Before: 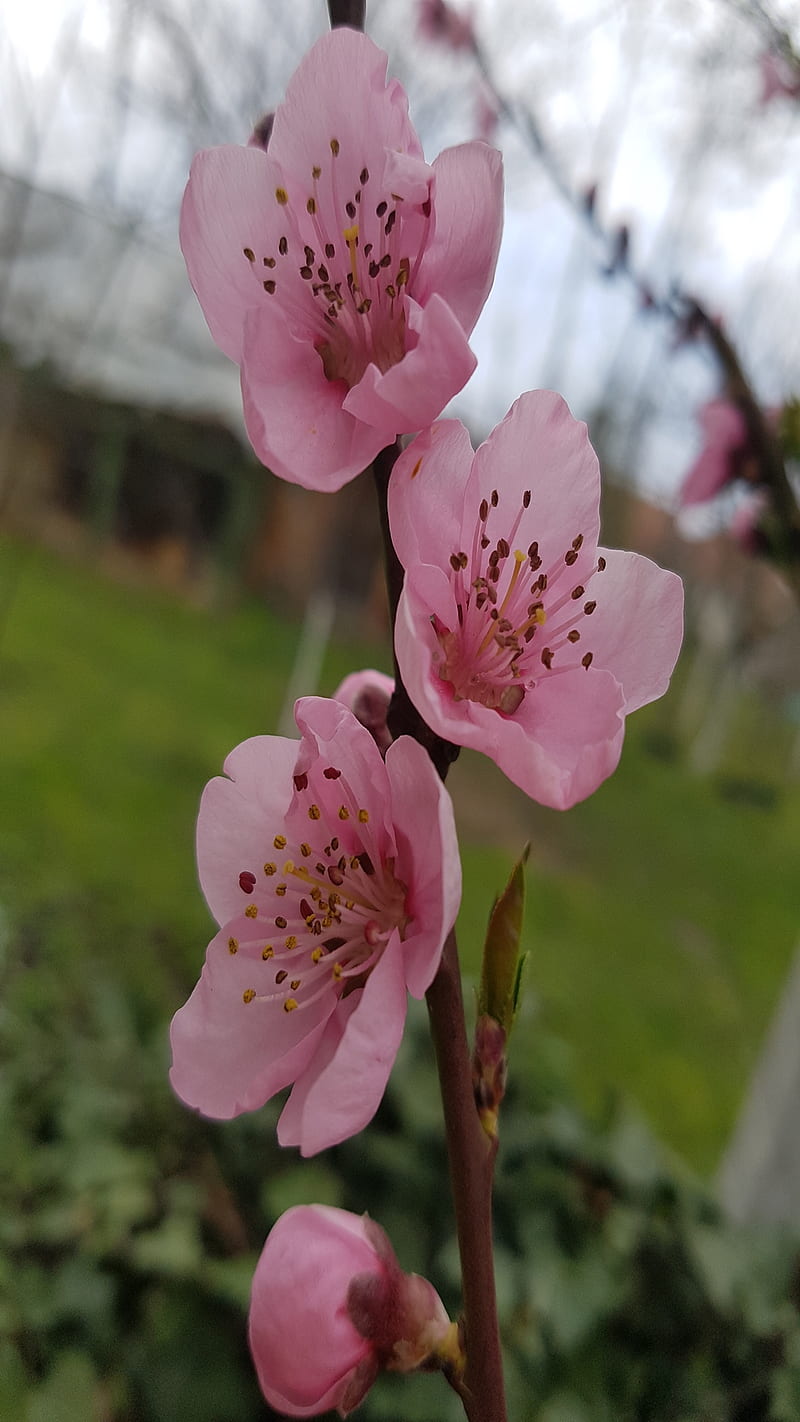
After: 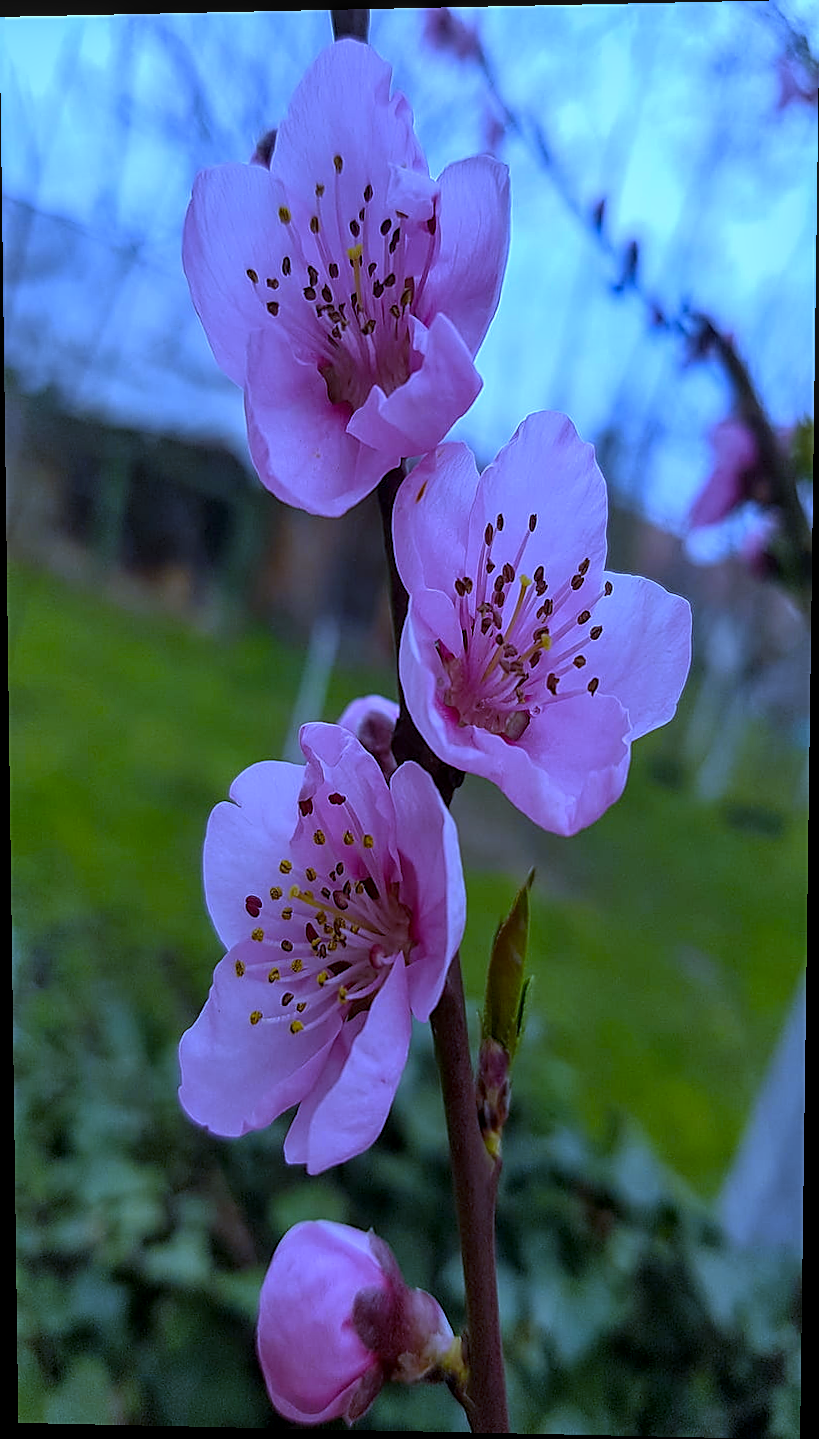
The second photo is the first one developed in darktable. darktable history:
color balance rgb: perceptual saturation grading › global saturation 20%, global vibrance 20%
rotate and perspective: lens shift (vertical) 0.048, lens shift (horizontal) -0.024, automatic cropping off
white balance: red 0.766, blue 1.537
sharpen: on, module defaults
local contrast: on, module defaults
